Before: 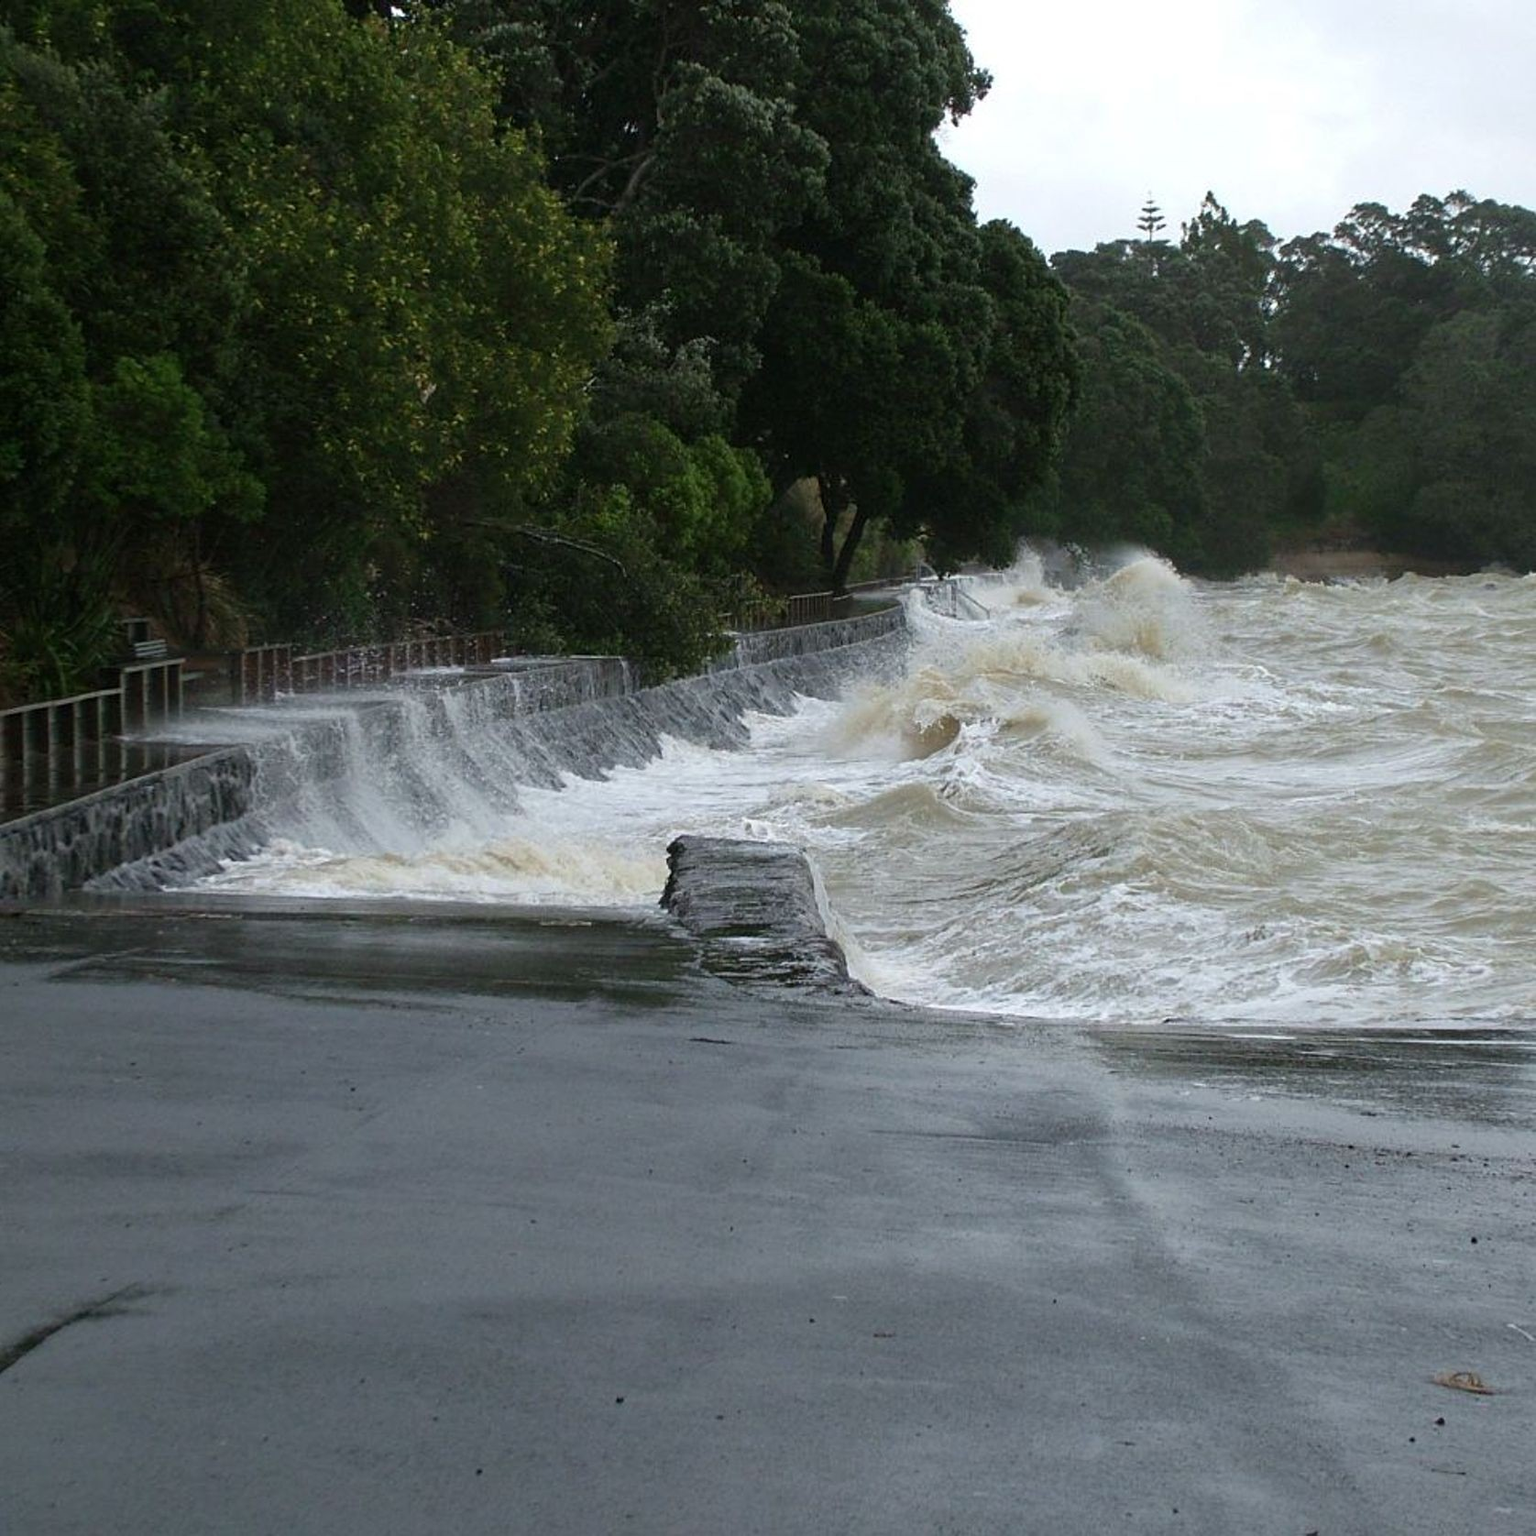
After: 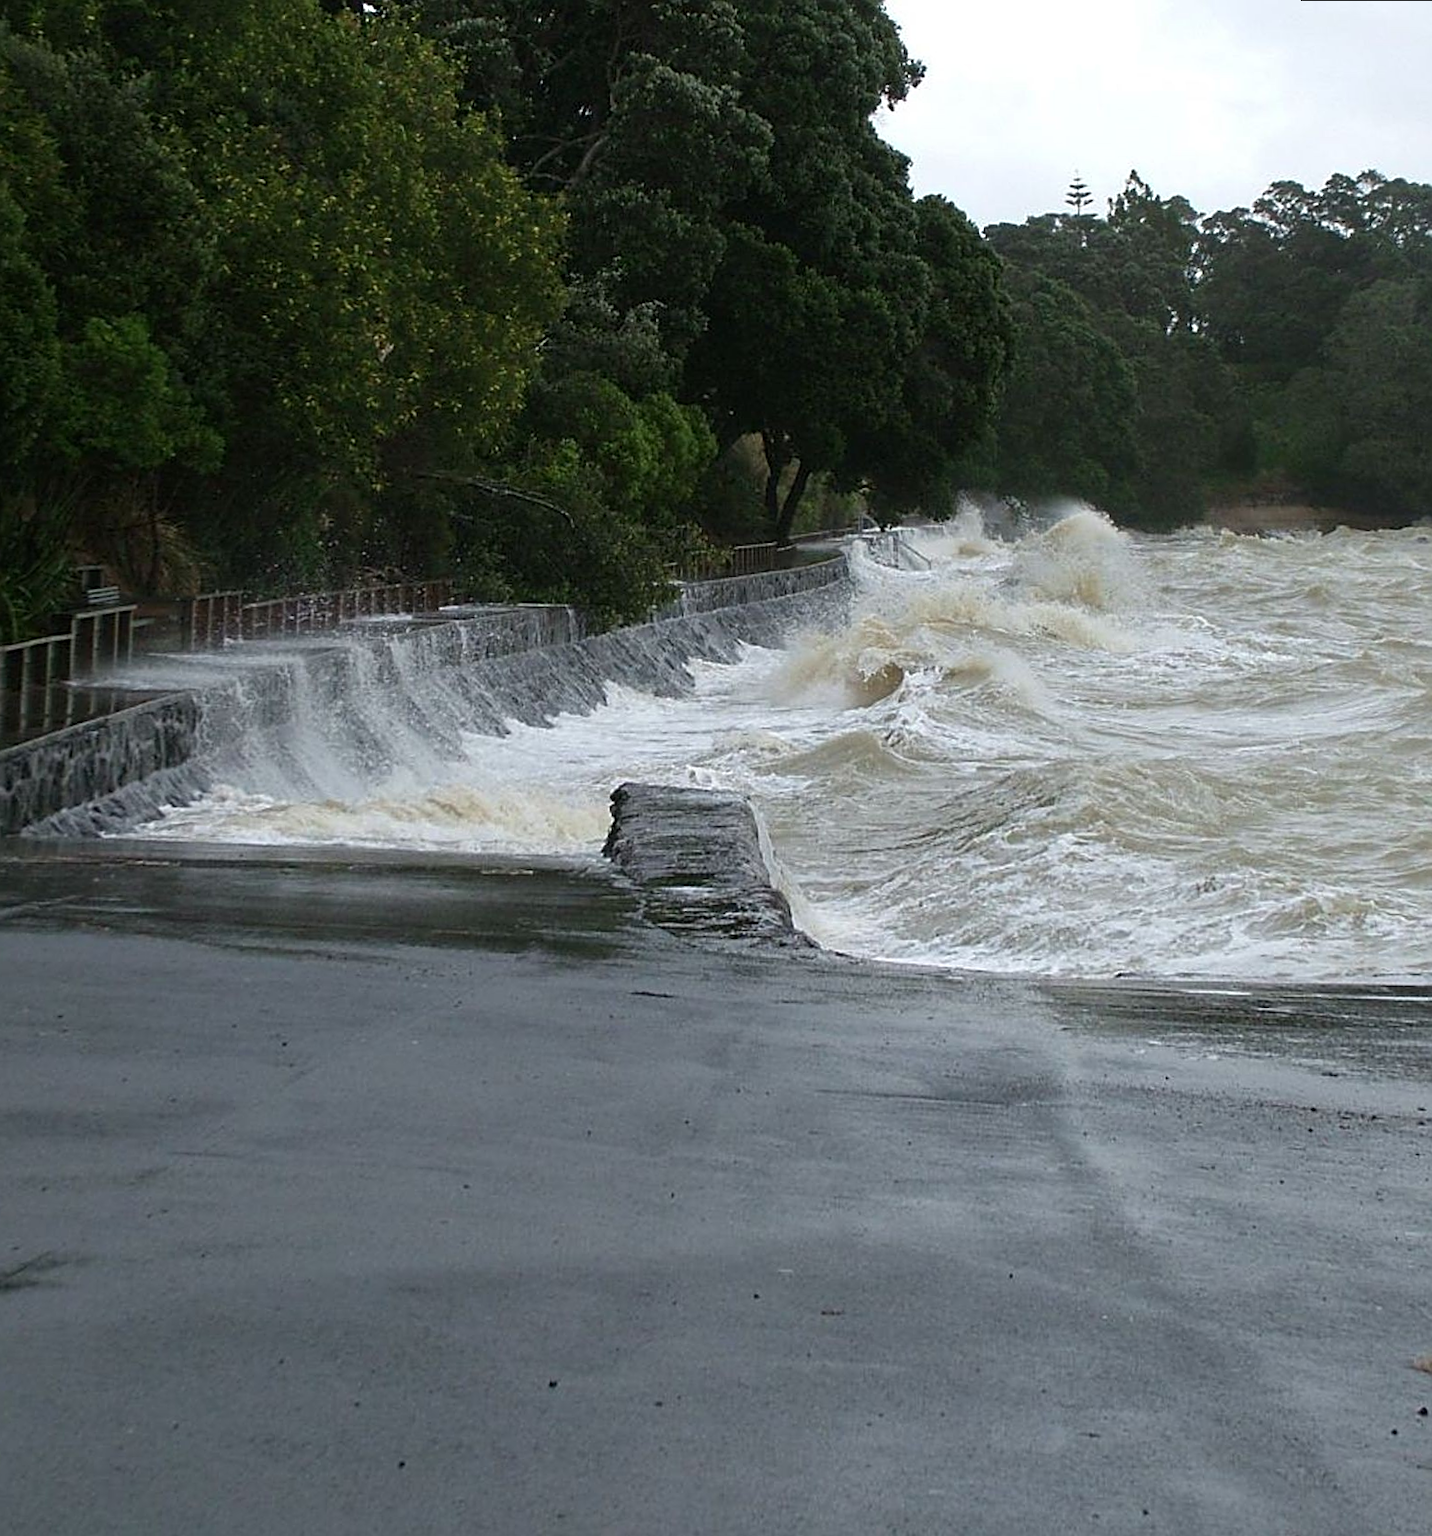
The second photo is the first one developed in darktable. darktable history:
rotate and perspective: rotation 0.215°, lens shift (vertical) -0.139, crop left 0.069, crop right 0.939, crop top 0.002, crop bottom 0.996
sharpen: on, module defaults
